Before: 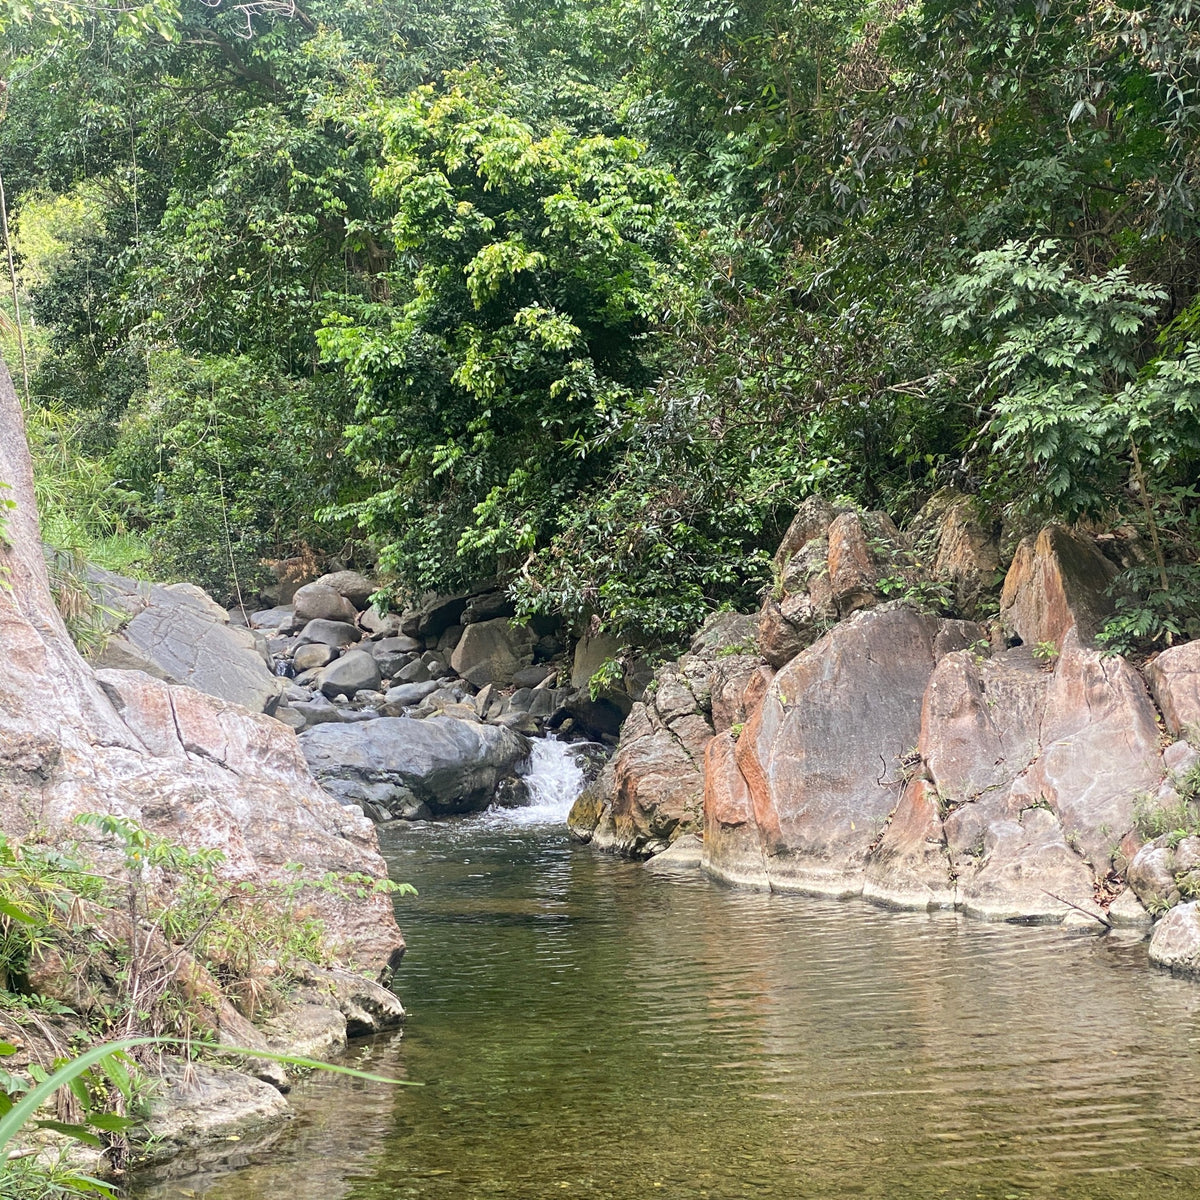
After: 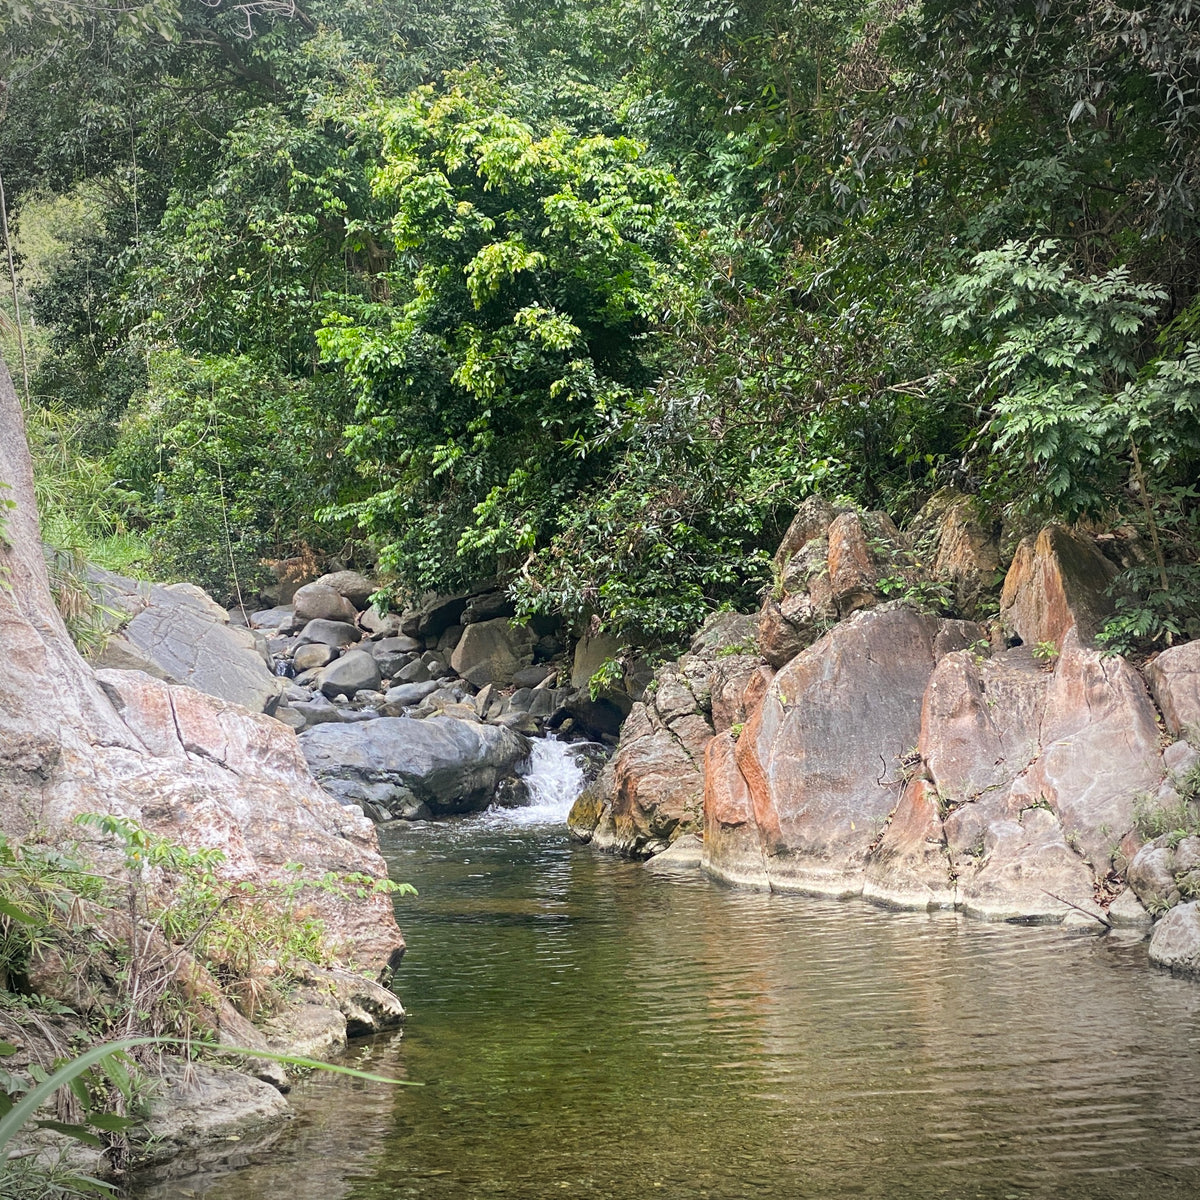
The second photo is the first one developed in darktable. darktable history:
vignetting: on, module defaults
color balance rgb: shadows fall-off 101%, linear chroma grading › mid-tones 7.63%, perceptual saturation grading › mid-tones 11.68%, mask middle-gray fulcrum 22.45%, global vibrance 10.11%, saturation formula JzAzBz (2021)
